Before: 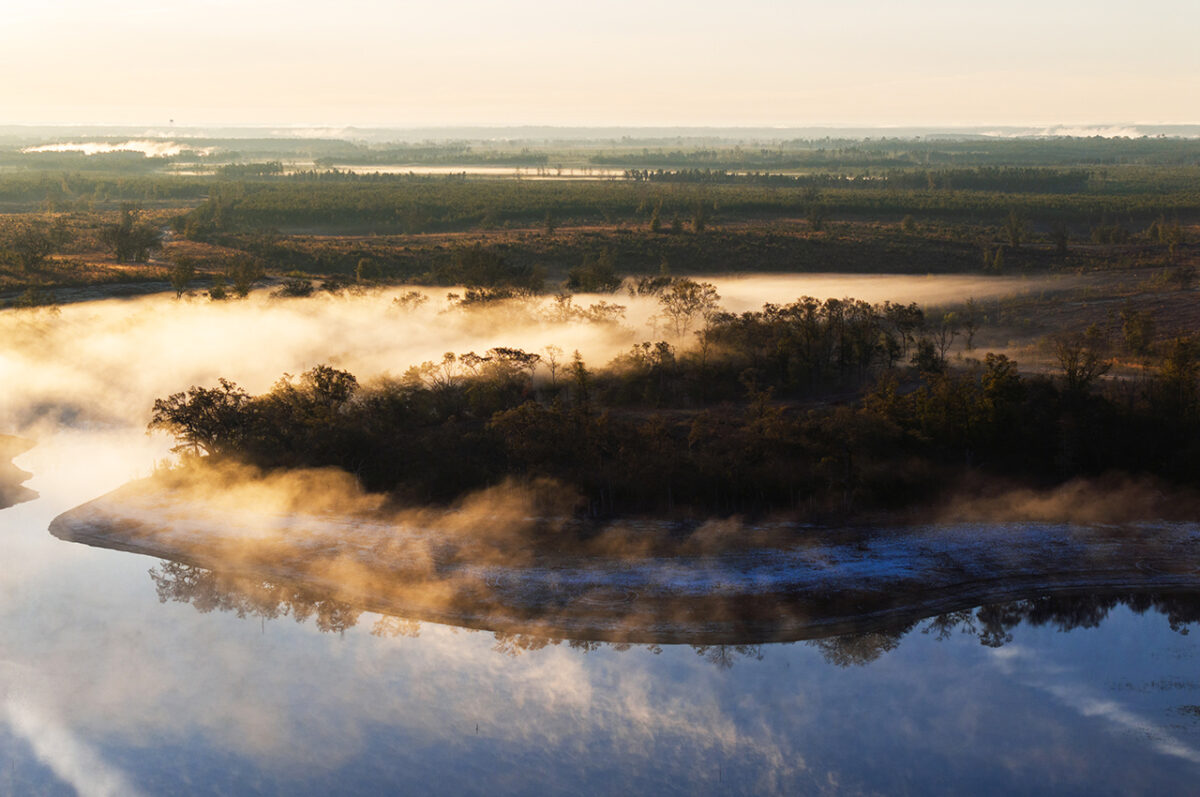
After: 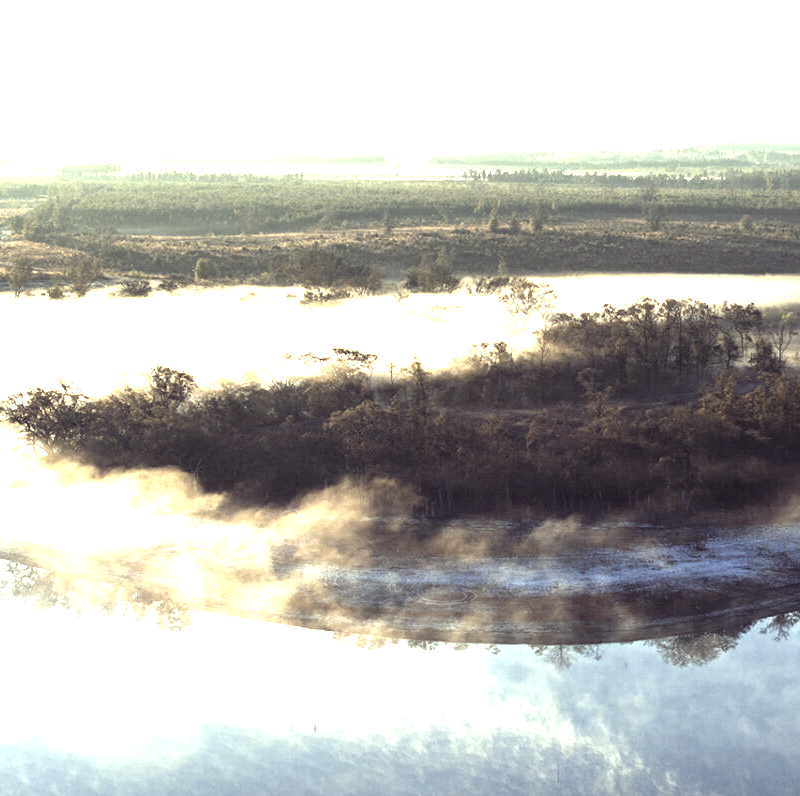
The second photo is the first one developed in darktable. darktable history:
color balance rgb: linear chroma grading › global chroma 0.942%, perceptual saturation grading › global saturation 0.921%
crop and rotate: left 13.578%, right 19.696%
color correction: highlights a* -20.56, highlights b* 19.96, shadows a* 19.34, shadows b* -20.29, saturation 0.395
exposure: exposure 2.276 EV, compensate highlight preservation false
